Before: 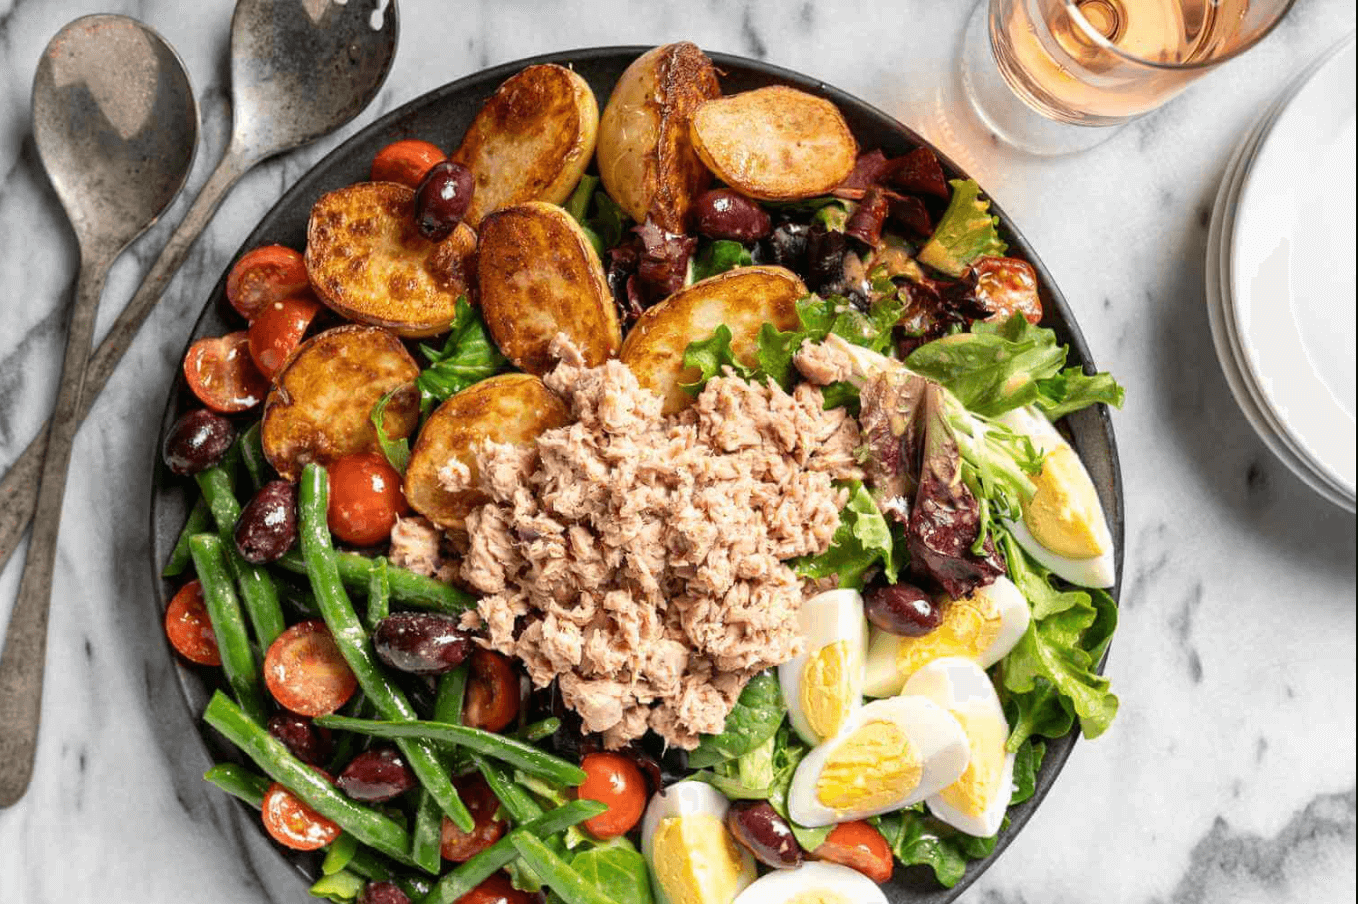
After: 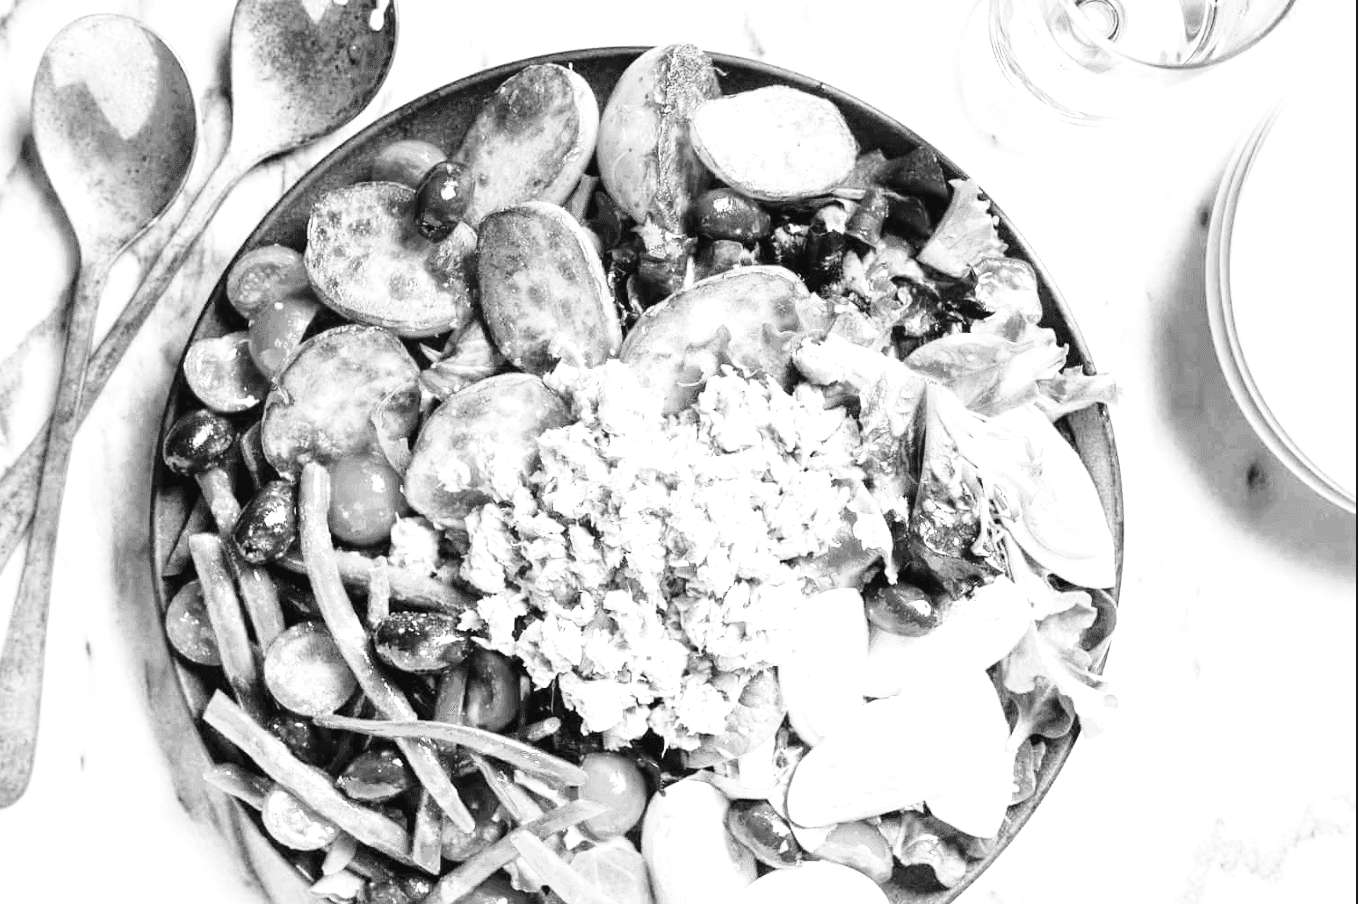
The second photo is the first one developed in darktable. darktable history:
monochrome: on, module defaults
base curve: curves: ch0 [(0, 0) (0.028, 0.03) (0.121, 0.232) (0.46, 0.748) (0.859, 0.968) (1, 1)], preserve colors none
color zones: curves: ch1 [(0.29, 0.492) (0.373, 0.185) (0.509, 0.481)]; ch2 [(0.25, 0.462) (0.749, 0.457)], mix 40.67%
exposure: exposure 1.2 EV, compensate highlight preservation false
